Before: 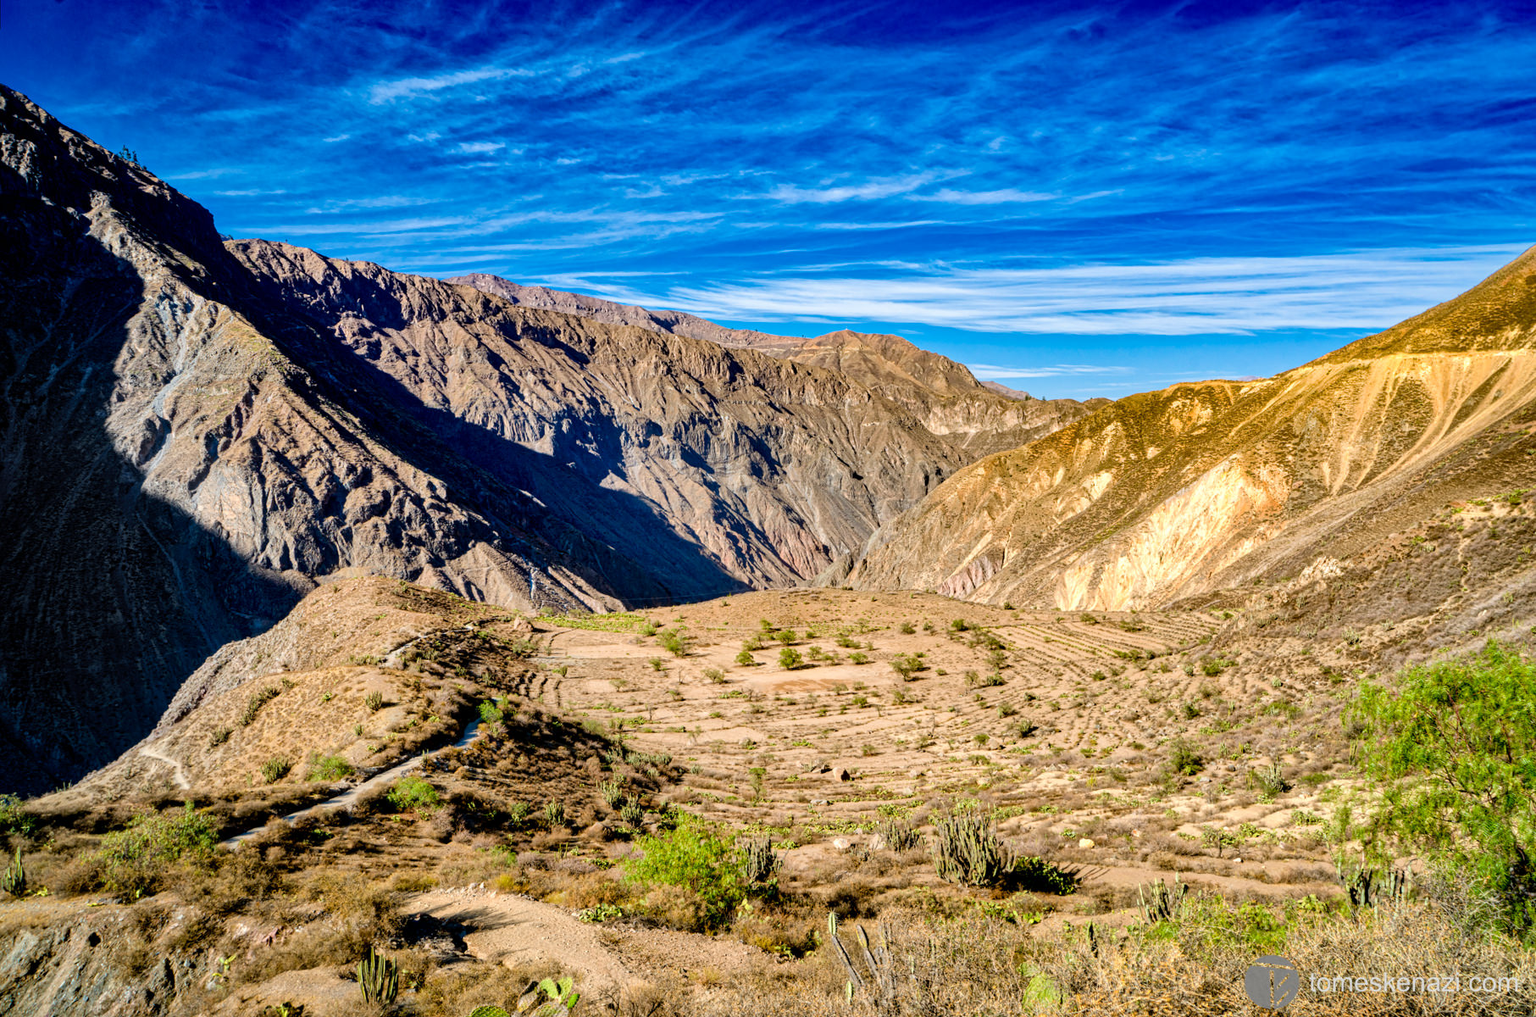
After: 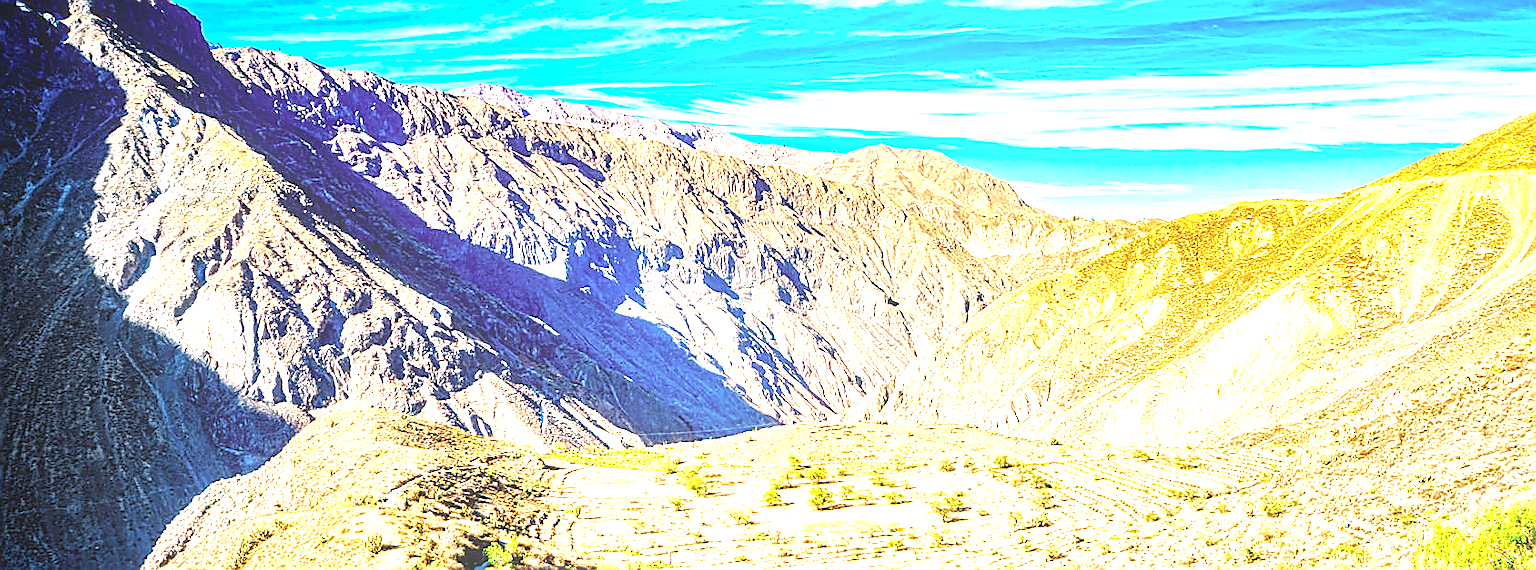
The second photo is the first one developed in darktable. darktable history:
sharpen: radius 1.4, amount 1.25, threshold 0.7
crop: left 1.744%, top 19.225%, right 5.069%, bottom 28.357%
local contrast: highlights 48%, shadows 0%, detail 100%
exposure: black level correction 0, exposure 1.45 EV, compensate exposure bias true, compensate highlight preservation false
